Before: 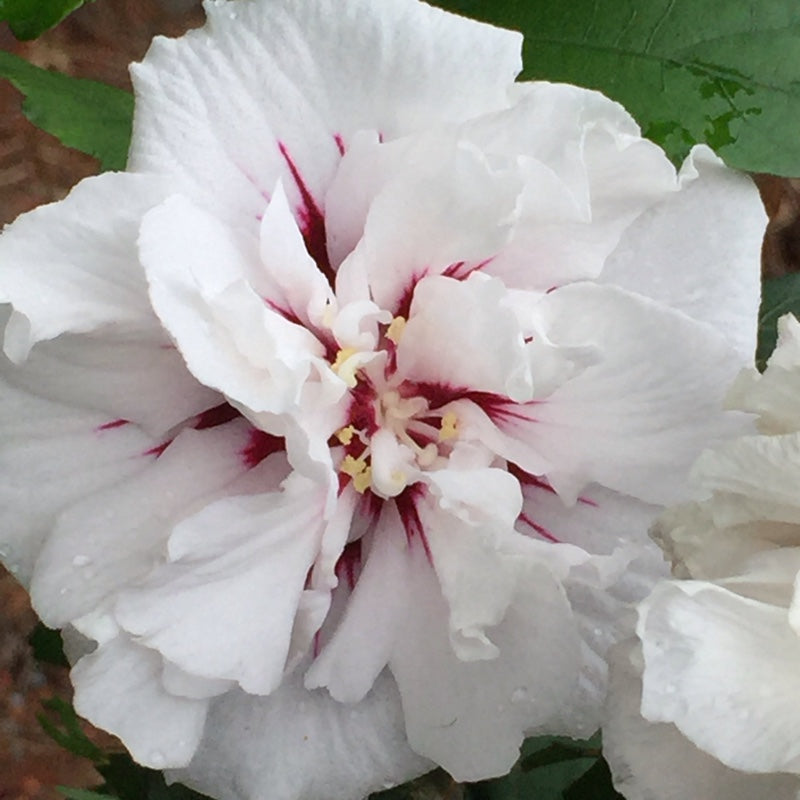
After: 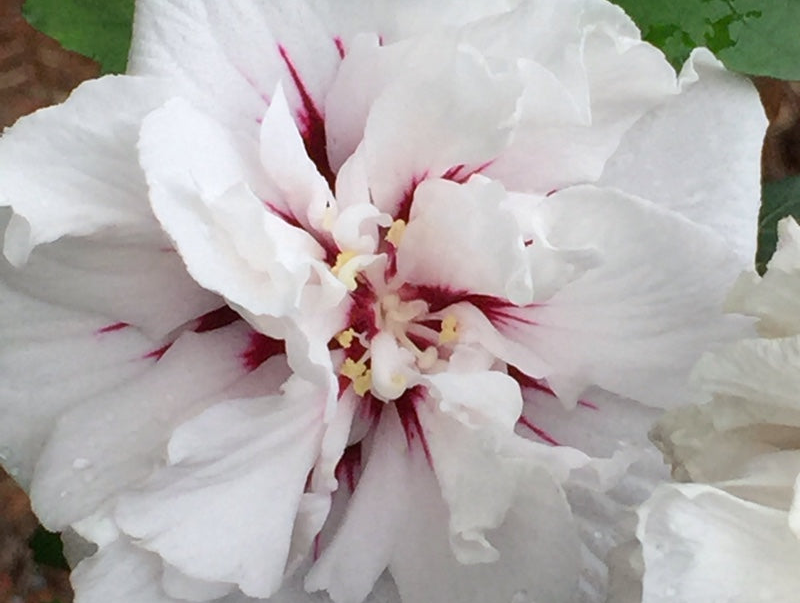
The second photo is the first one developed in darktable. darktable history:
crop and rotate: top 12.159%, bottom 12.387%
exposure: black level correction 0.001, compensate highlight preservation false
